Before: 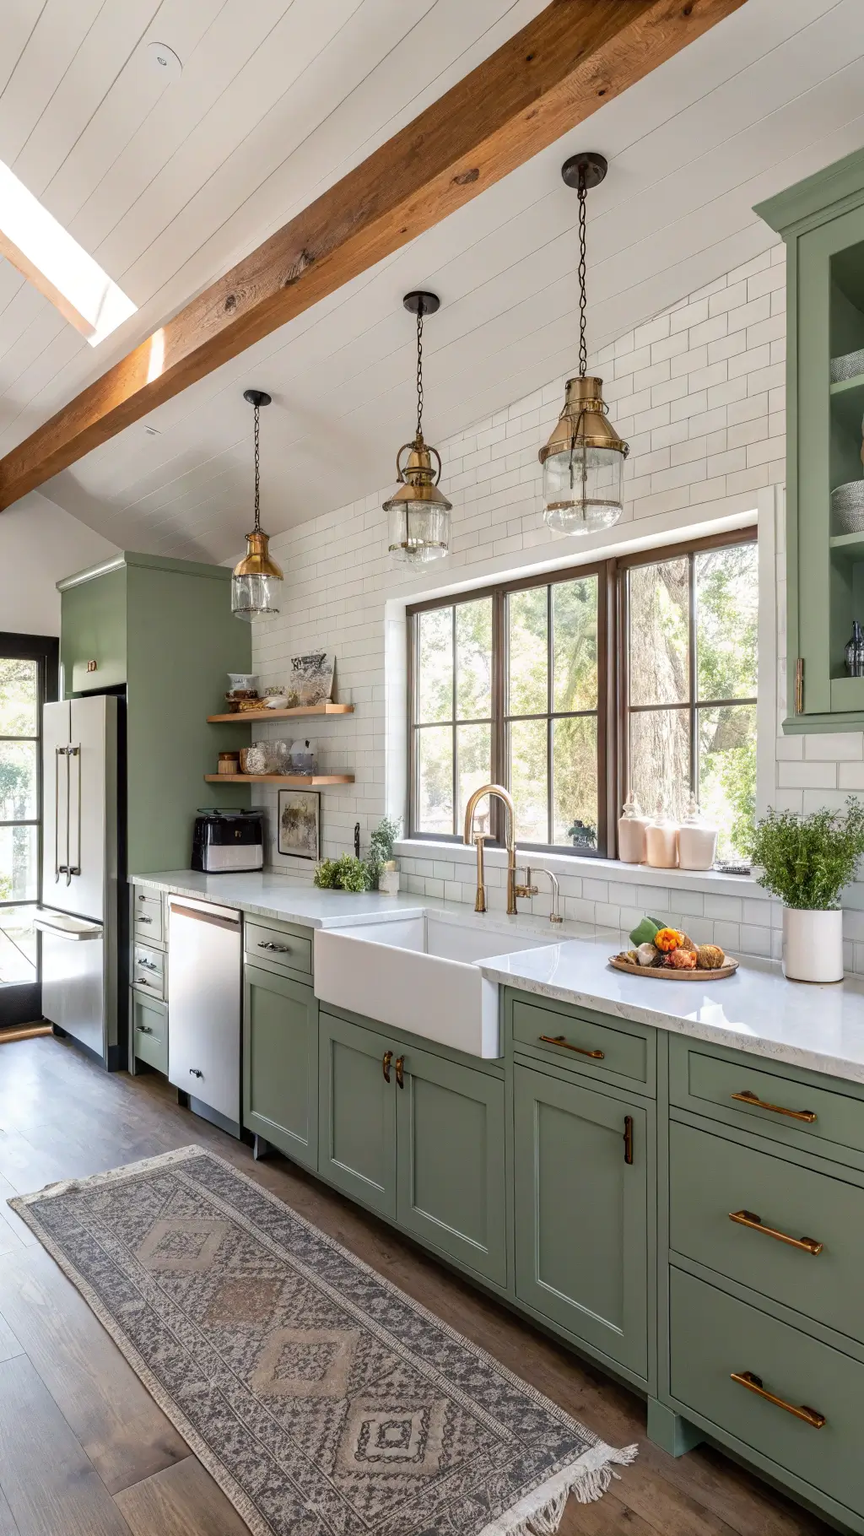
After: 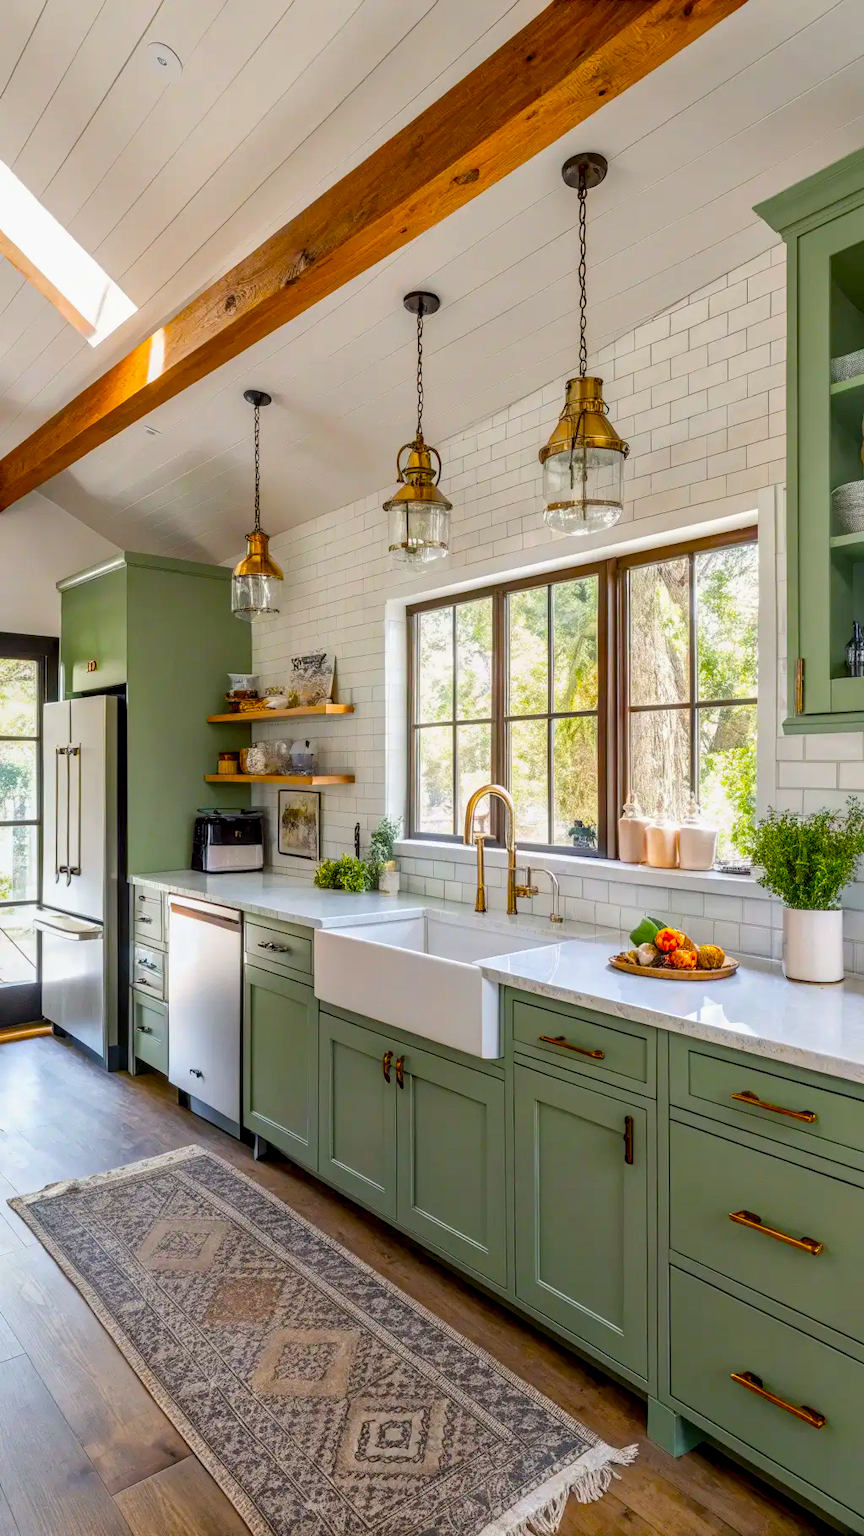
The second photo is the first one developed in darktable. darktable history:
local contrast: detail 130%
color balance: input saturation 134.34%, contrast -10.04%, contrast fulcrum 19.67%, output saturation 133.51%
shadows and highlights: shadows 29.32, highlights -29.32, low approximation 0.01, soften with gaussian
